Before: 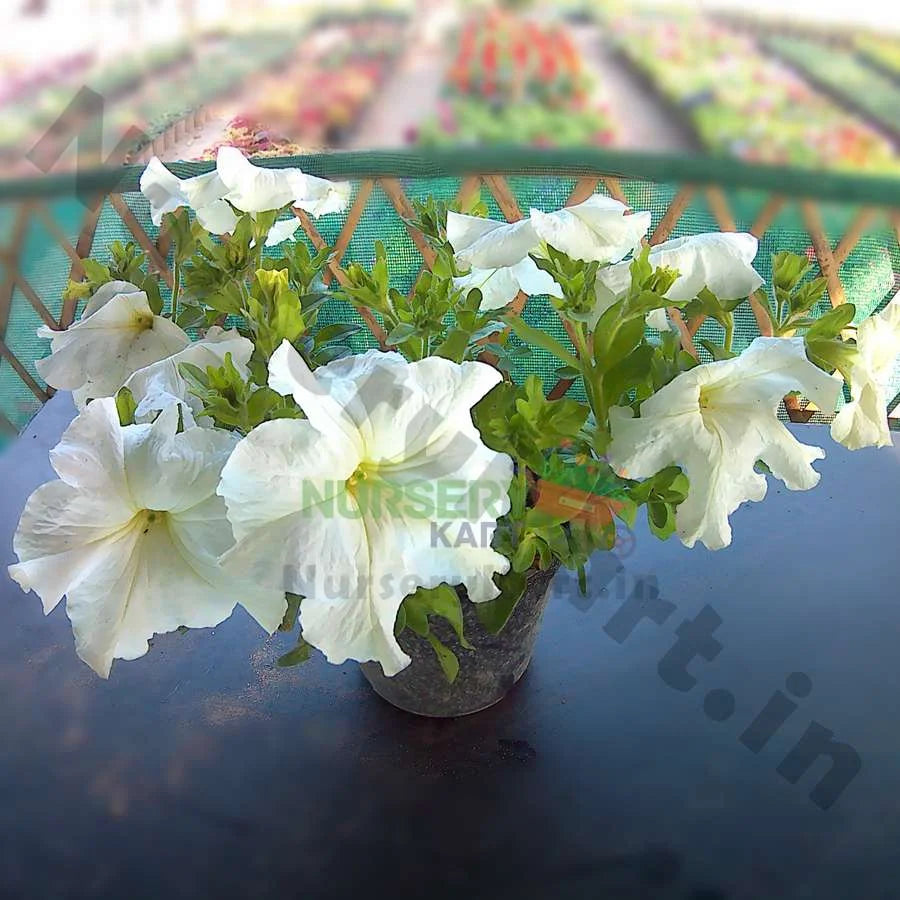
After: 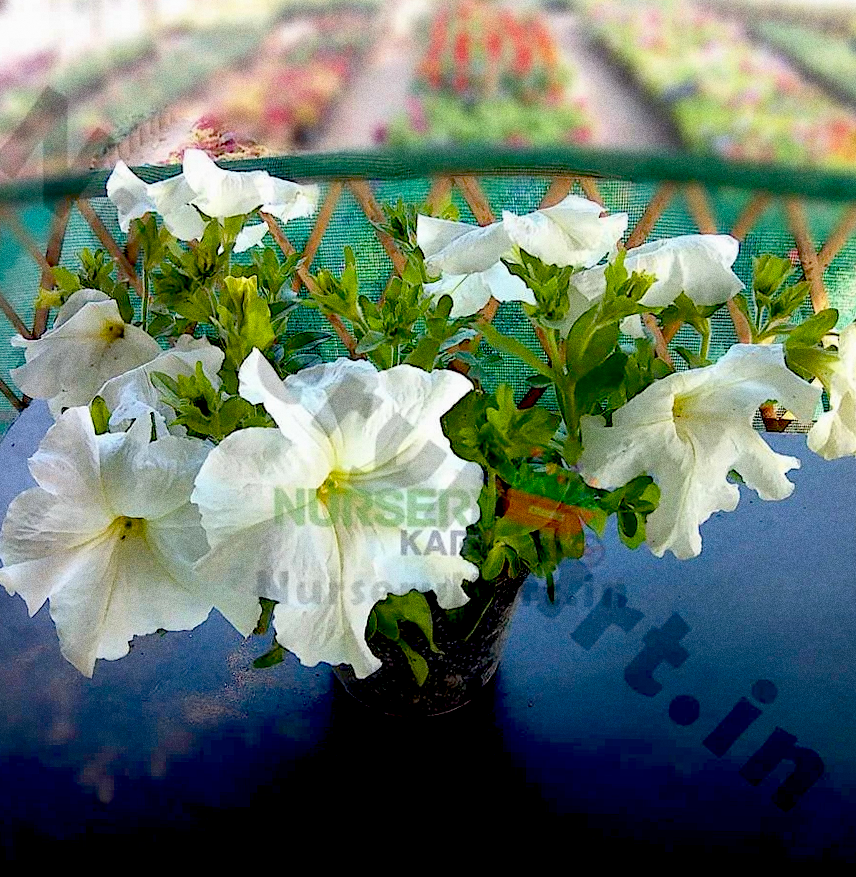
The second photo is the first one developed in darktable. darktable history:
grain: coarseness 0.09 ISO, strength 40%
rotate and perspective: rotation 0.074°, lens shift (vertical) 0.096, lens shift (horizontal) -0.041, crop left 0.043, crop right 0.952, crop top 0.024, crop bottom 0.979
exposure: black level correction 0.056, exposure -0.039 EV, compensate highlight preservation false
